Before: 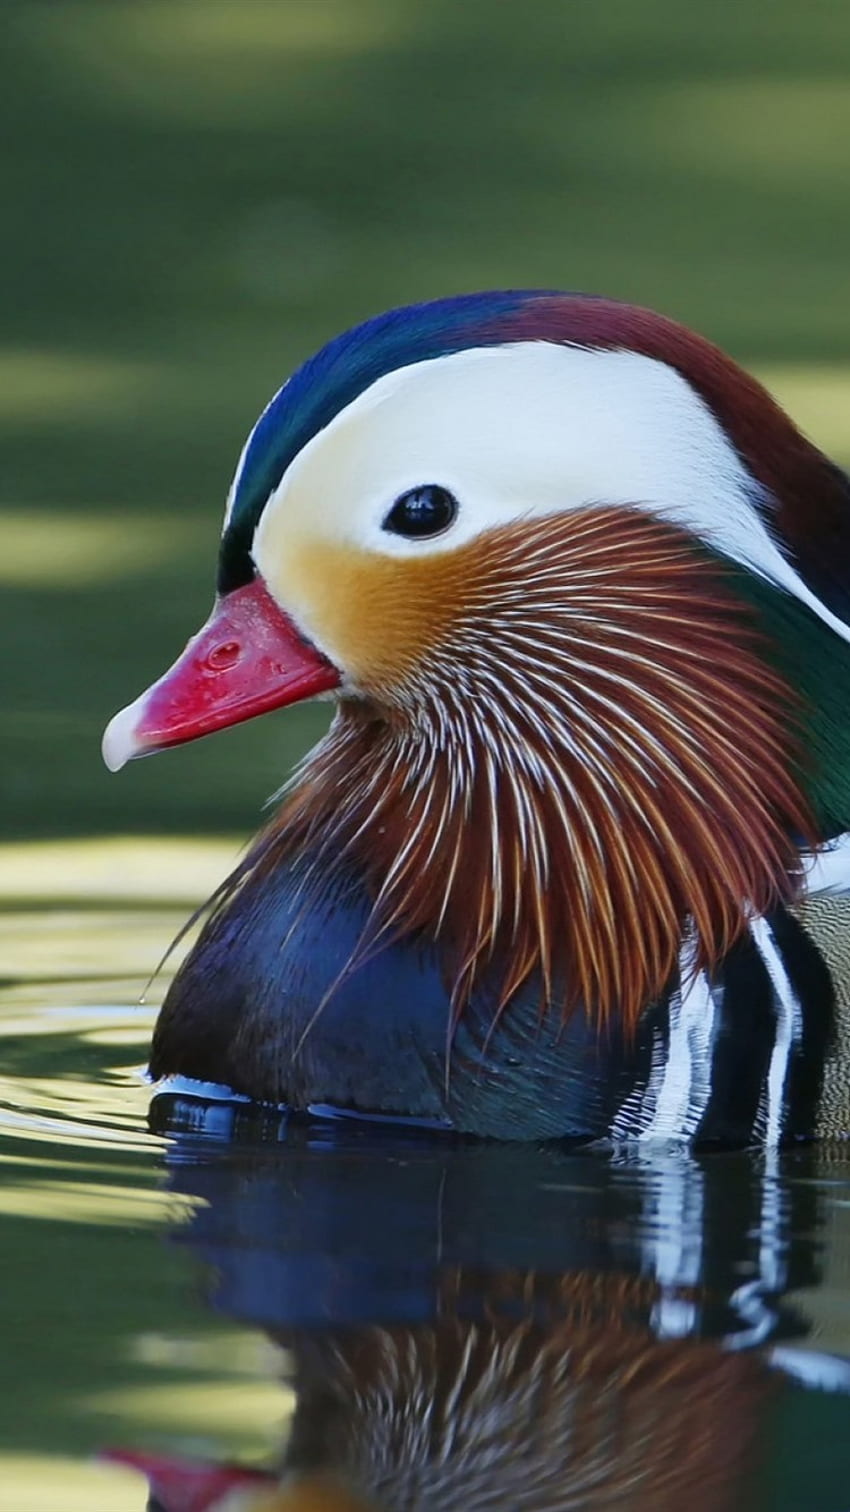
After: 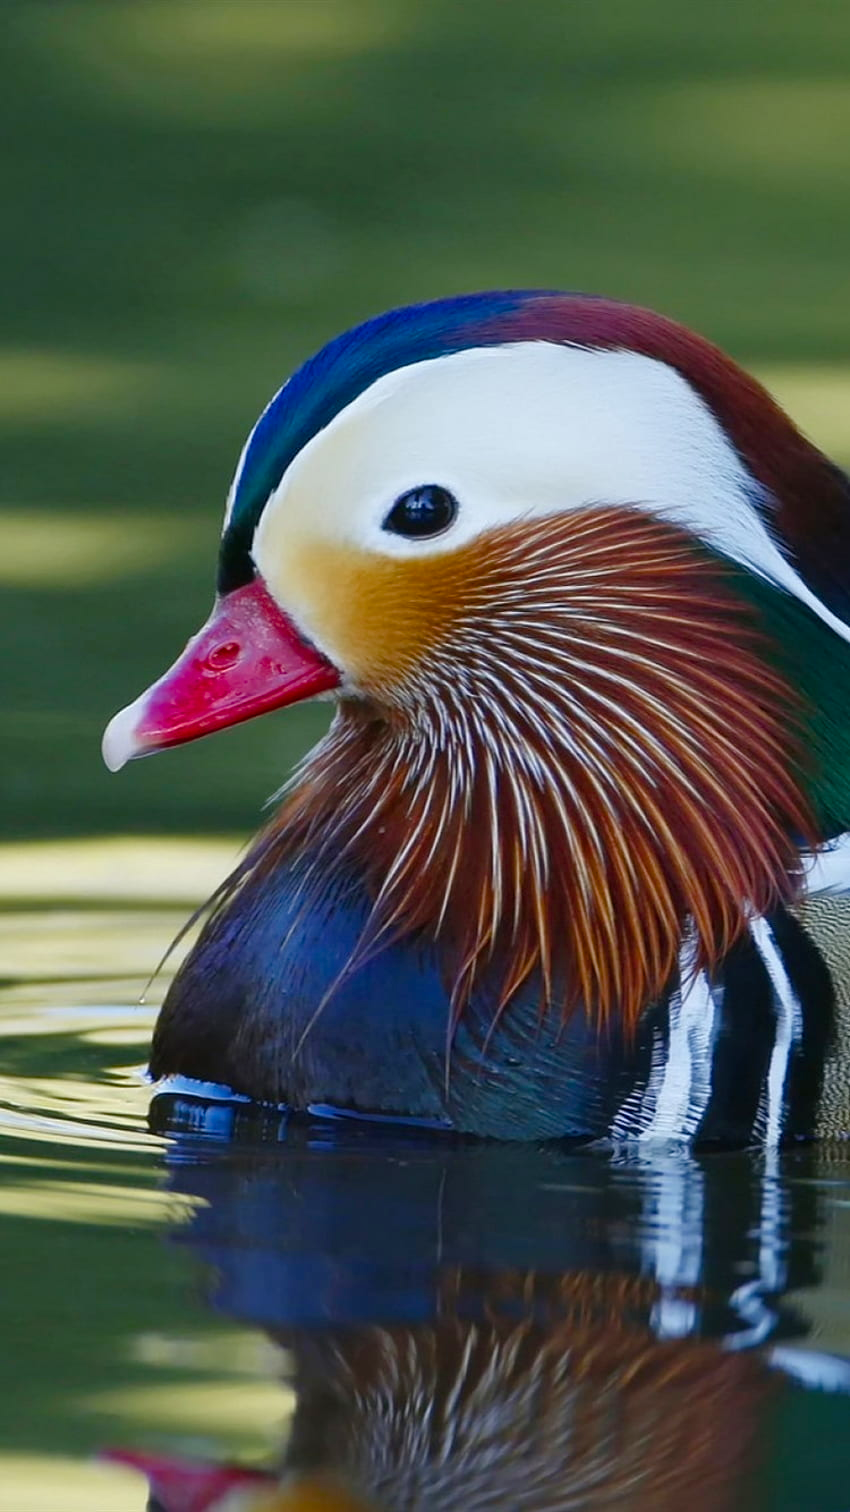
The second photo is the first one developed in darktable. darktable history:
color balance rgb: perceptual saturation grading › global saturation 20%, perceptual saturation grading › highlights -25%, perceptual saturation grading › shadows 25%
shadows and highlights: radius 125.46, shadows 21.19, highlights -21.19, low approximation 0.01
tone equalizer: on, module defaults
